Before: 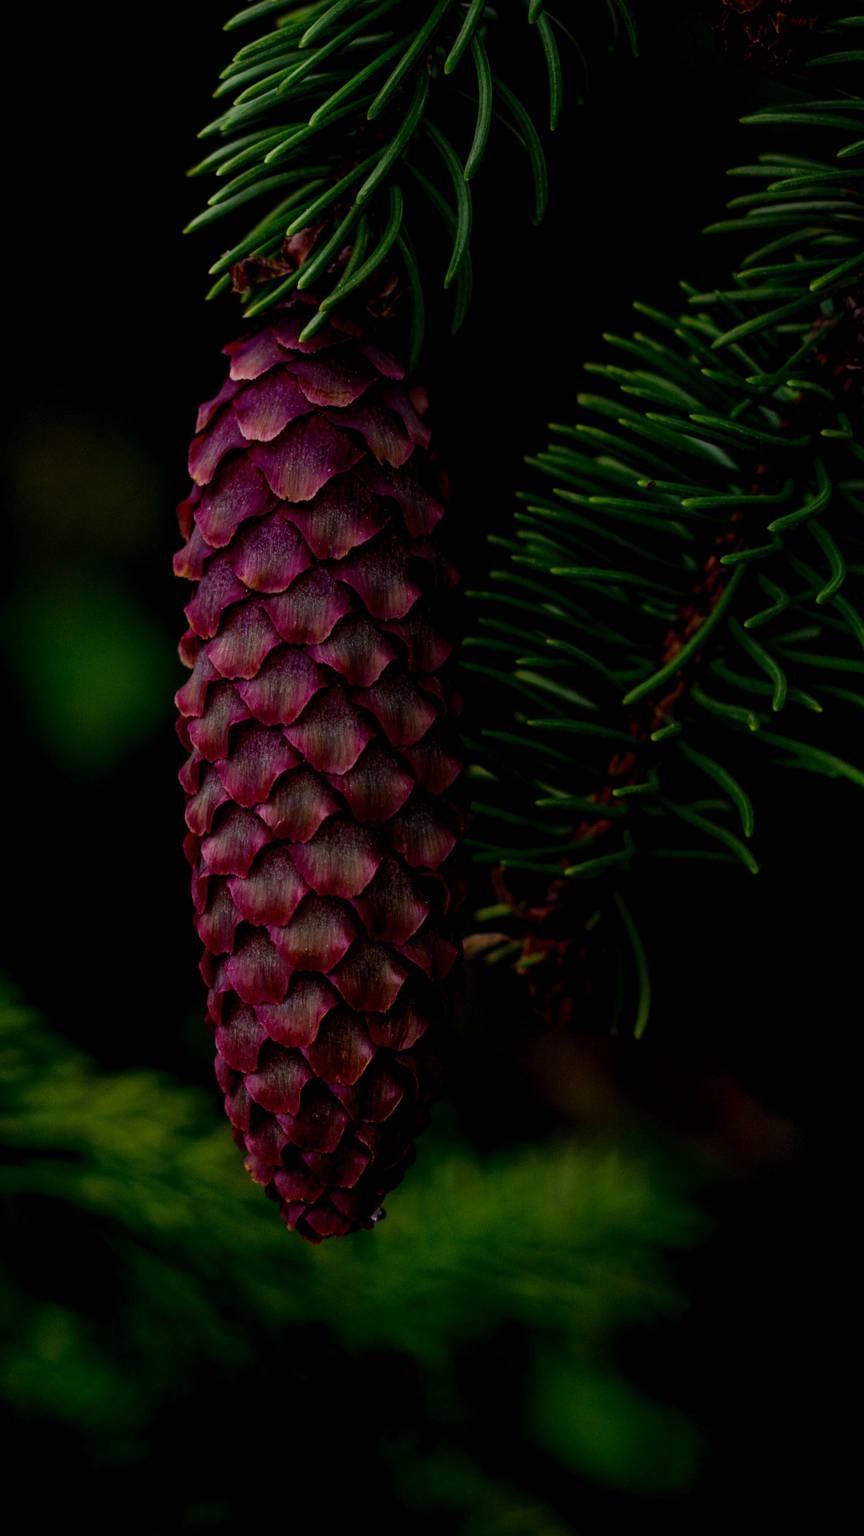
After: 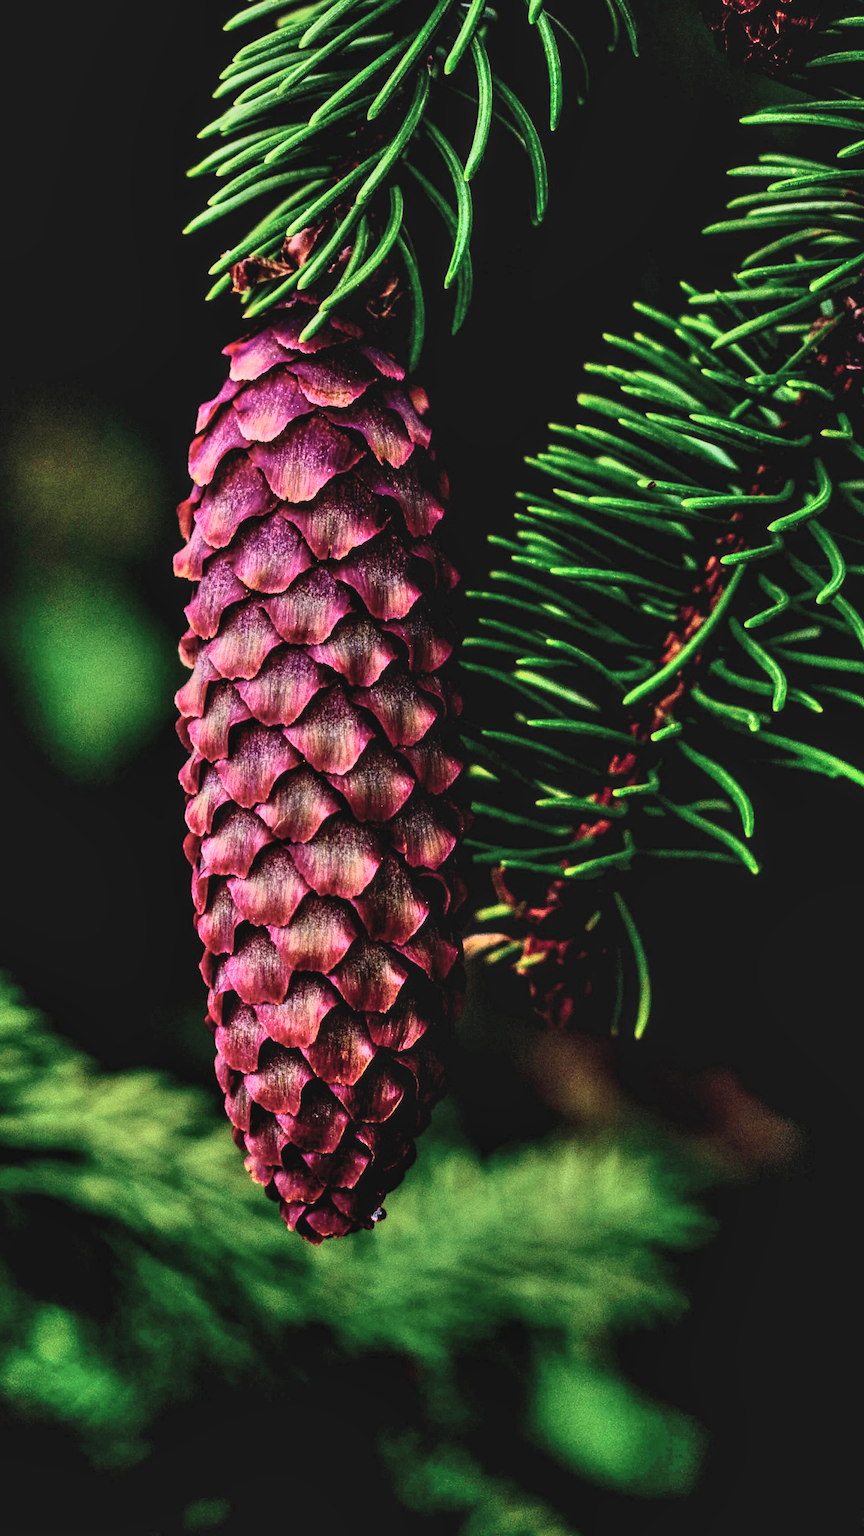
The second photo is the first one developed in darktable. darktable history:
velvia: strength 14.35%
shadows and highlights: shadows 73.31, highlights -24.34, soften with gaussian
color balance rgb: highlights gain › chroma 1.35%, highlights gain › hue 55.95°, global offset › luminance 0.229%, global offset › hue 171.31°, perceptual saturation grading › global saturation -27.133%
local contrast: on, module defaults
